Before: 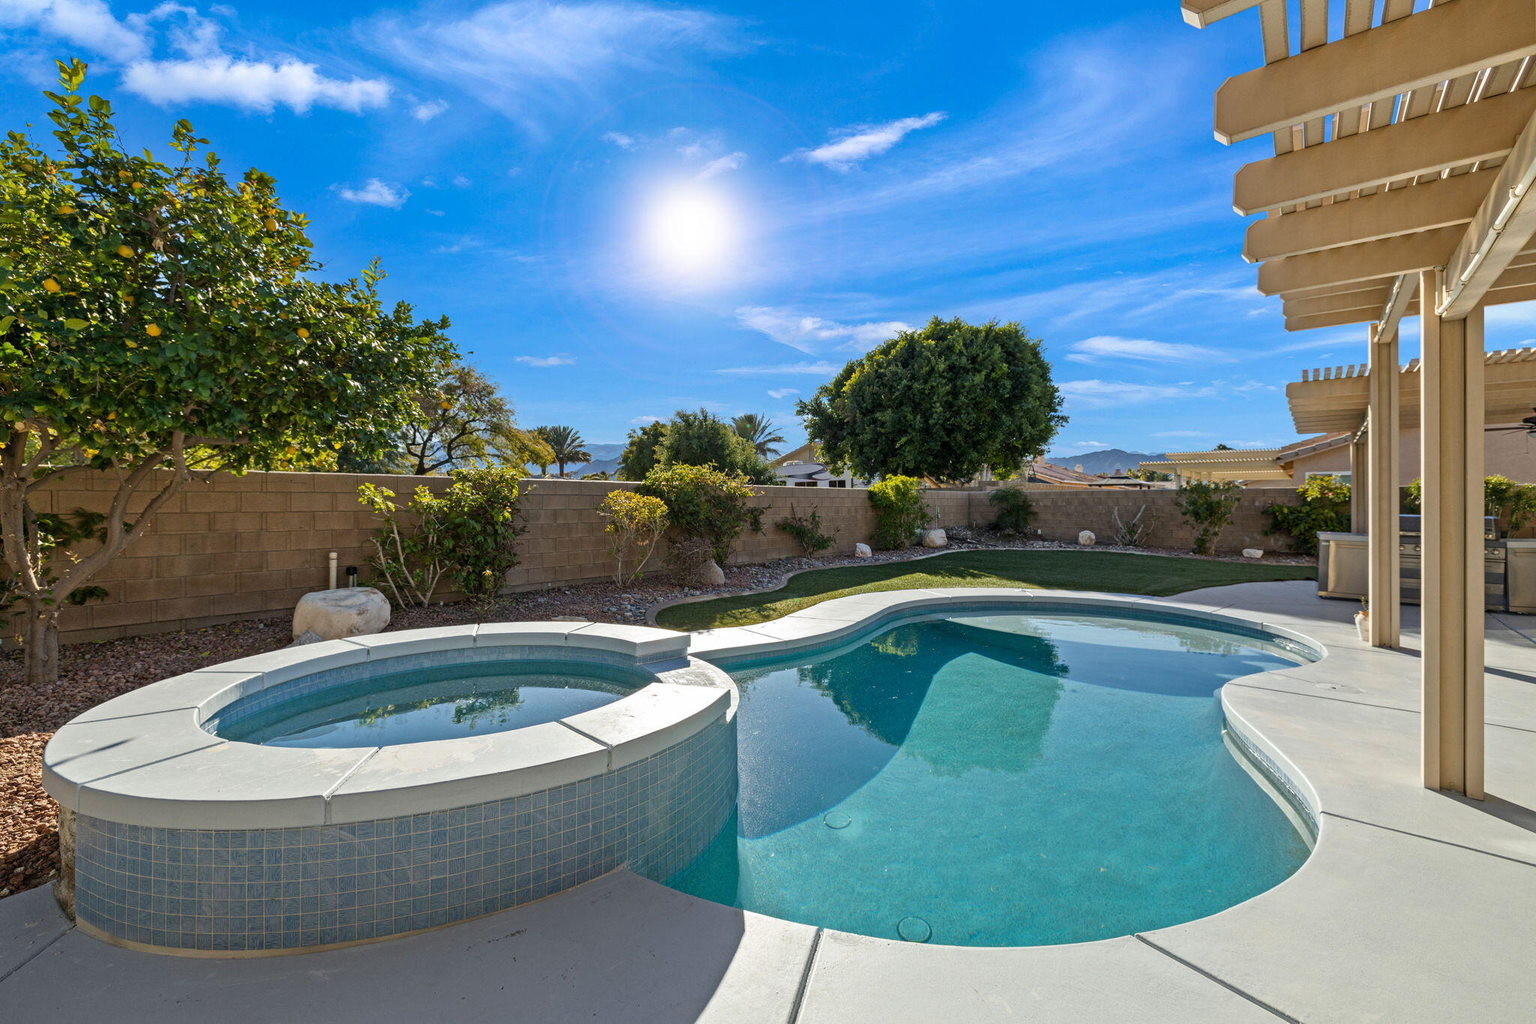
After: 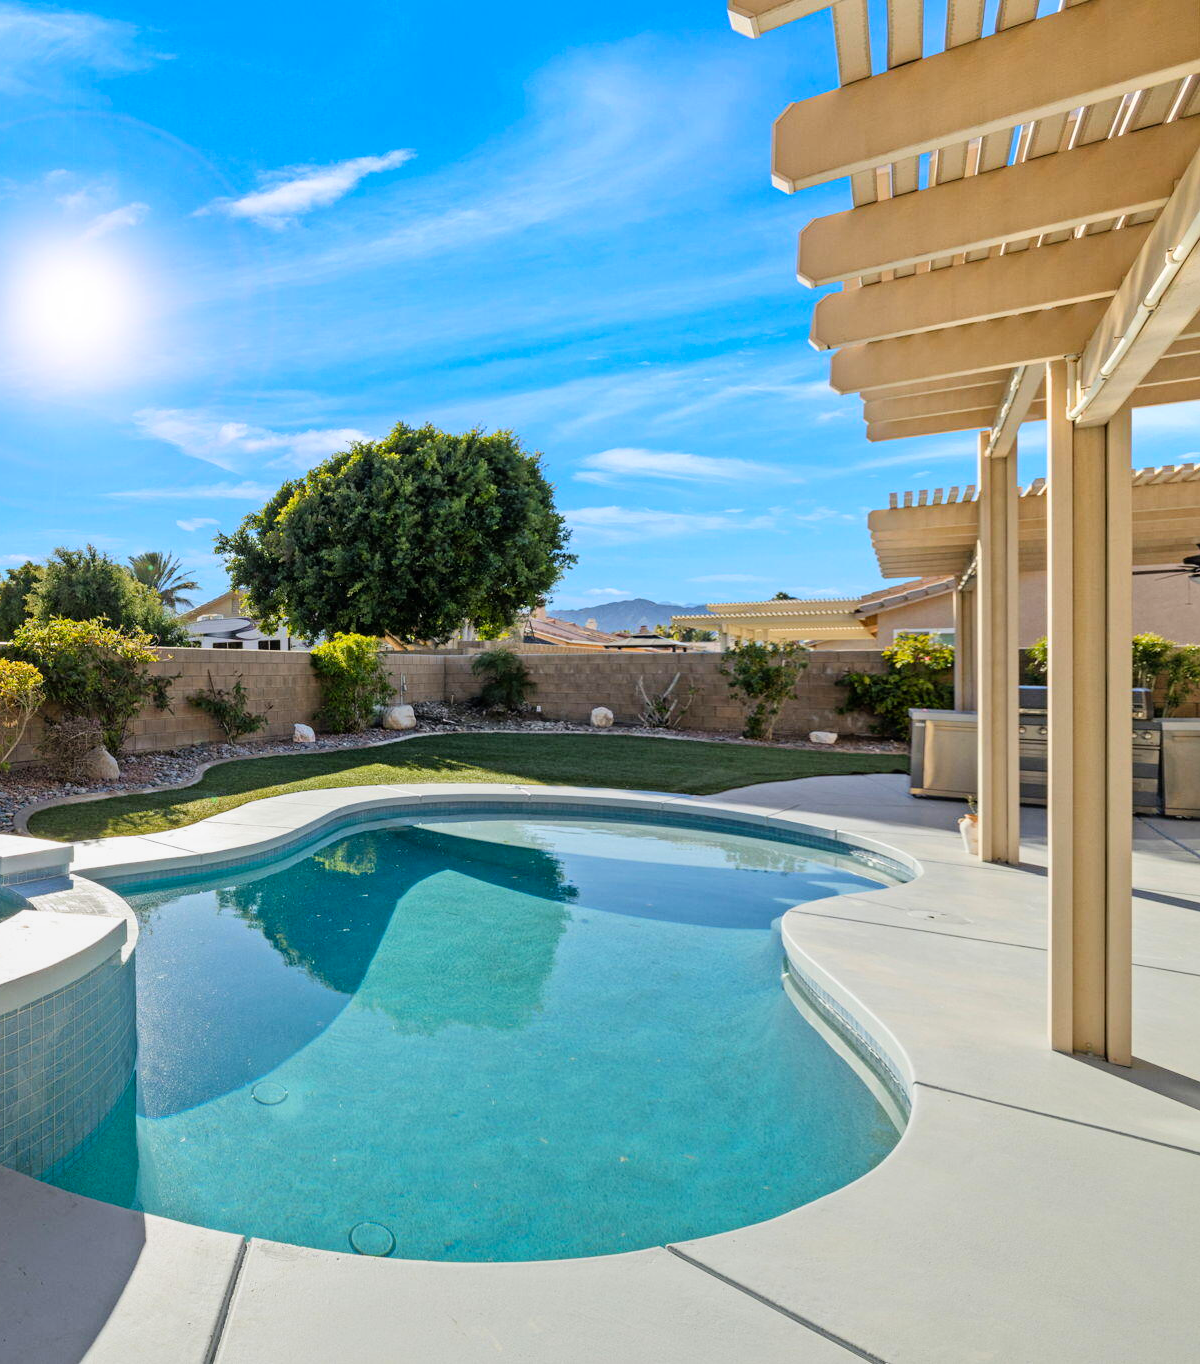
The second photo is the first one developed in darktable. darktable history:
tone curve: curves: ch0 [(0, 0) (0.07, 0.057) (0.15, 0.177) (0.352, 0.445) (0.59, 0.703) (0.857, 0.908) (1, 1)], color space Lab, linked channels, preserve colors none
graduated density: rotation -180°, offset 27.42
crop: left 41.402%
